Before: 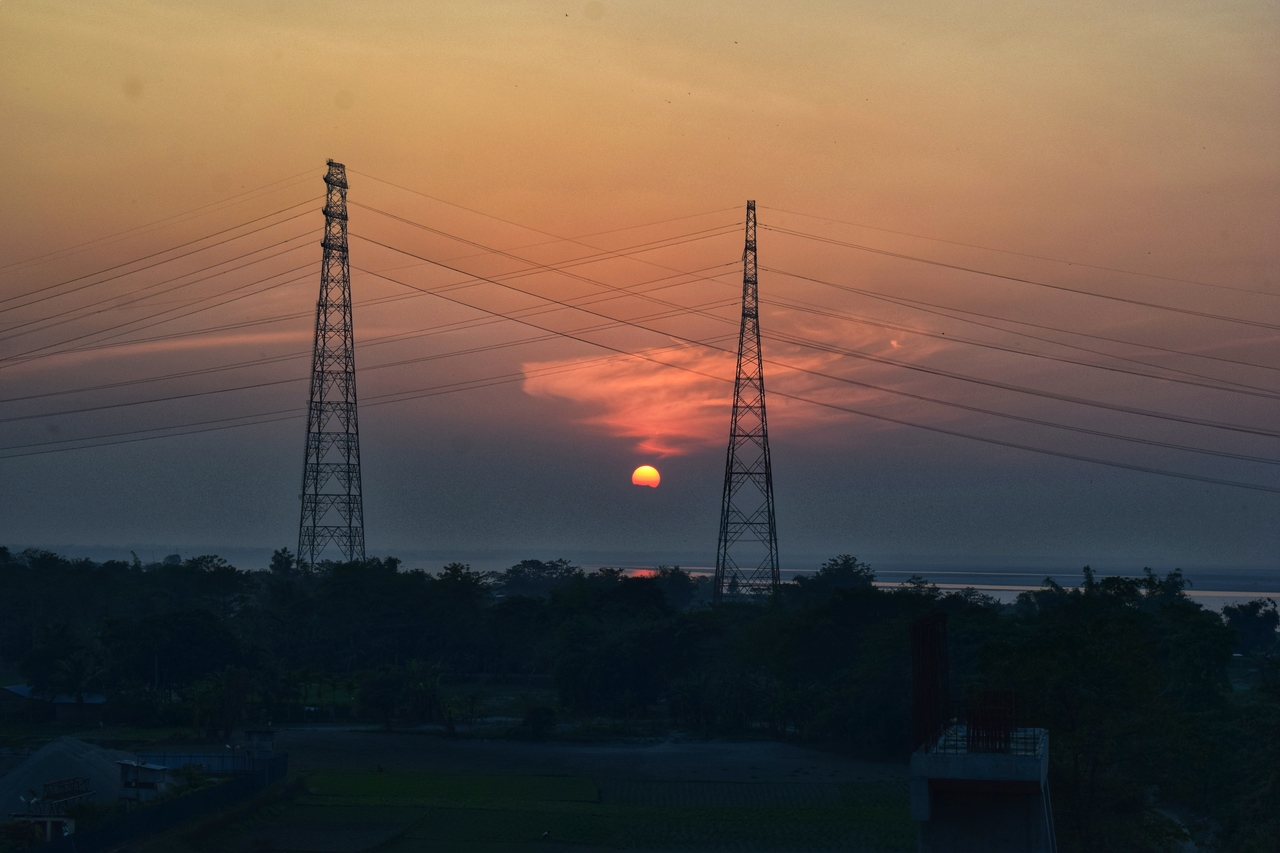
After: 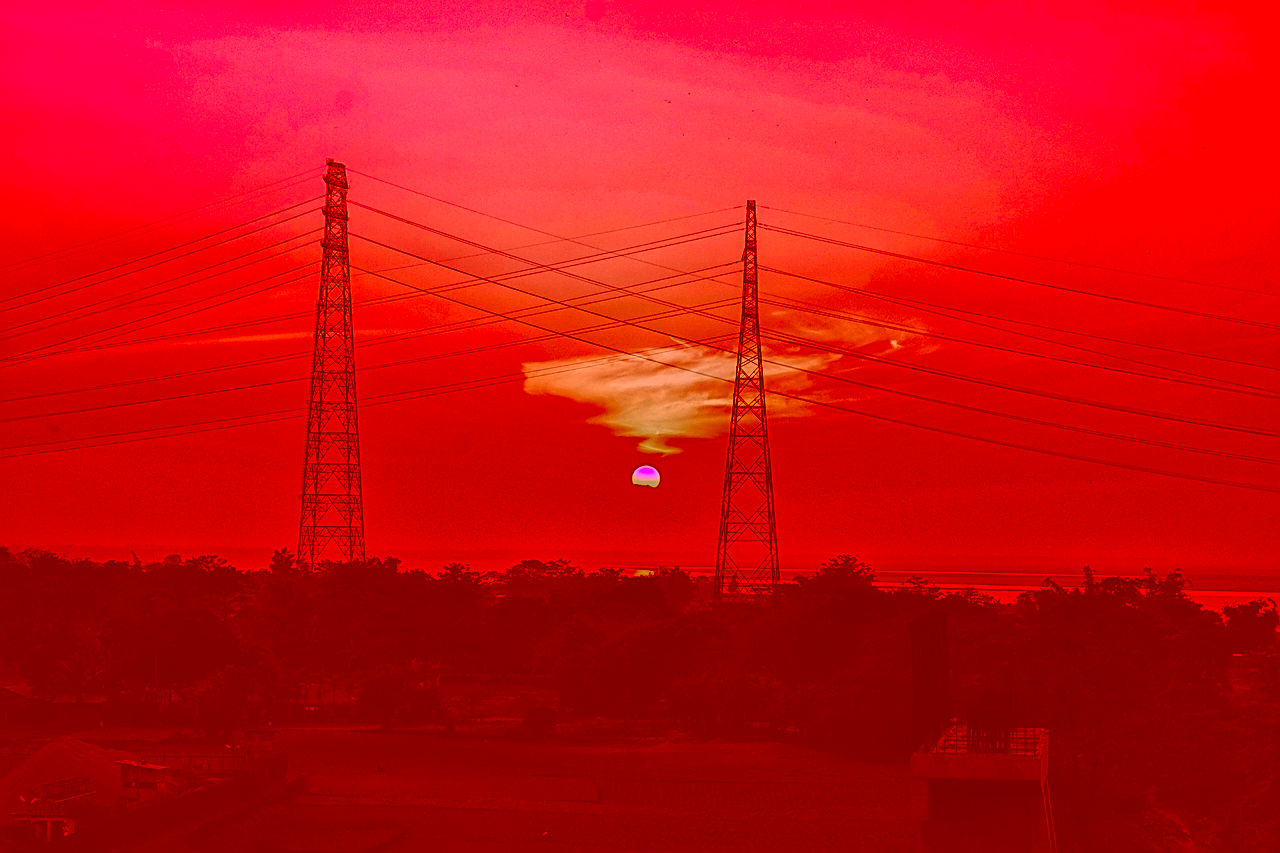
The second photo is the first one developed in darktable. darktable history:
color correction: highlights a* -39.03, highlights b* -39.91, shadows a* -39.59, shadows b* -39.31, saturation -2.98
local contrast: on, module defaults
sharpen: radius 1.675, amount 1.278
contrast brightness saturation: contrast 0.097, saturation -0.363
